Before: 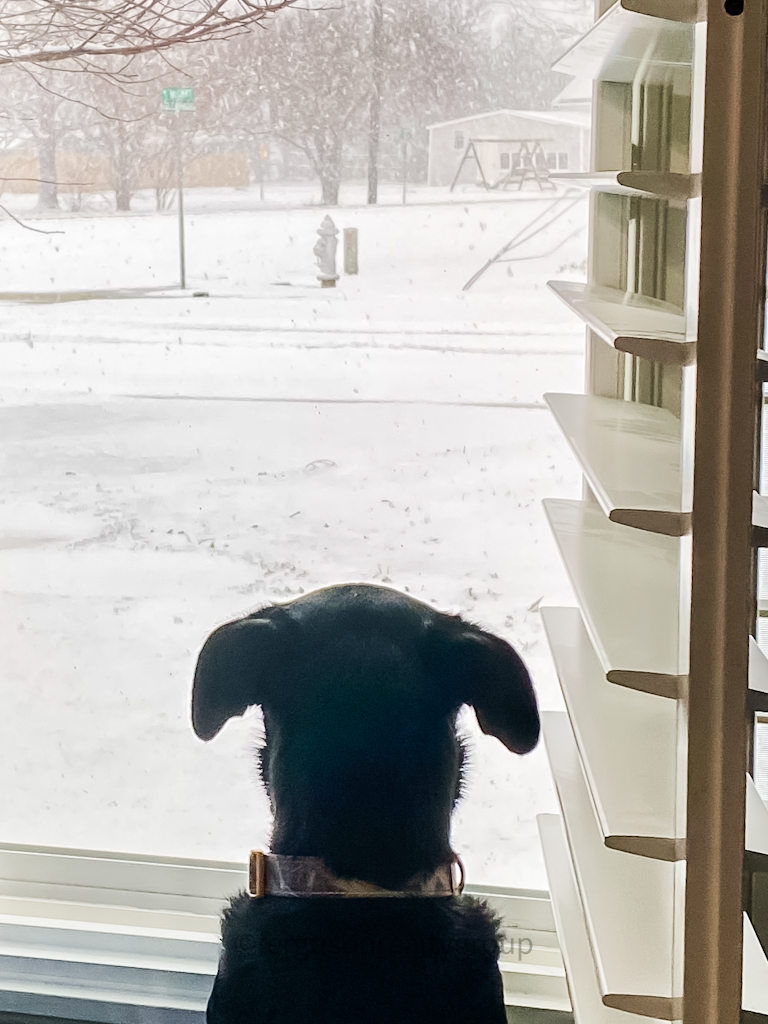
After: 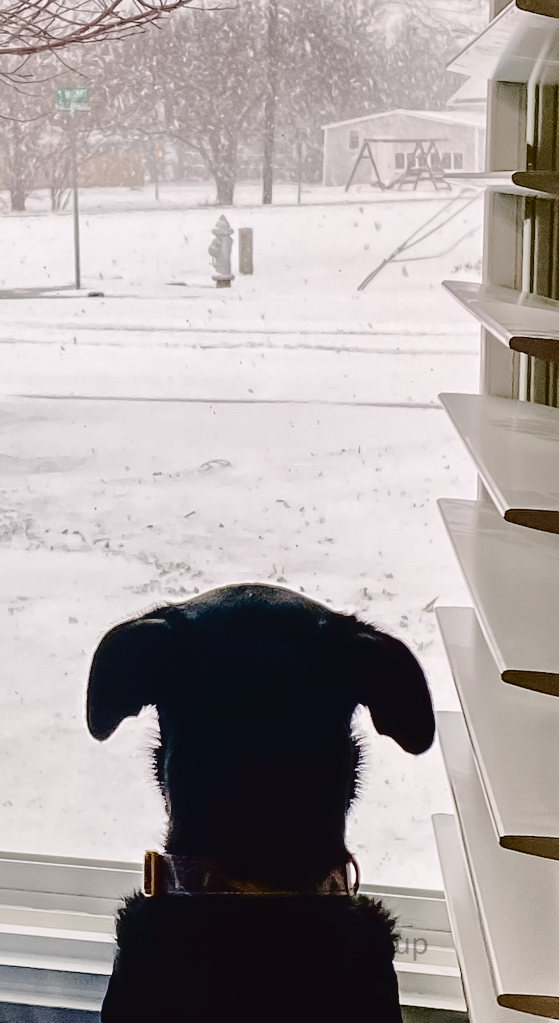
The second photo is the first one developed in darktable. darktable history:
contrast brightness saturation: brightness -0.501
tone curve: curves: ch0 [(0.003, 0.015) (0.104, 0.07) (0.236, 0.218) (0.401, 0.443) (0.495, 0.55) (0.65, 0.68) (0.832, 0.858) (1, 0.977)]; ch1 [(0, 0) (0.161, 0.092) (0.35, 0.33) (0.379, 0.401) (0.45, 0.466) (0.489, 0.499) (0.55, 0.56) (0.621, 0.615) (0.718, 0.734) (1, 1)]; ch2 [(0, 0) (0.369, 0.427) (0.44, 0.434) (0.502, 0.501) (0.557, 0.55) (0.586, 0.59) (1, 1)], color space Lab, independent channels, preserve colors none
crop: left 13.733%, right 13.422%
base curve: curves: ch0 [(0, 0.024) (0.055, 0.065) (0.121, 0.166) (0.236, 0.319) (0.693, 0.726) (1, 1)], preserve colors none
